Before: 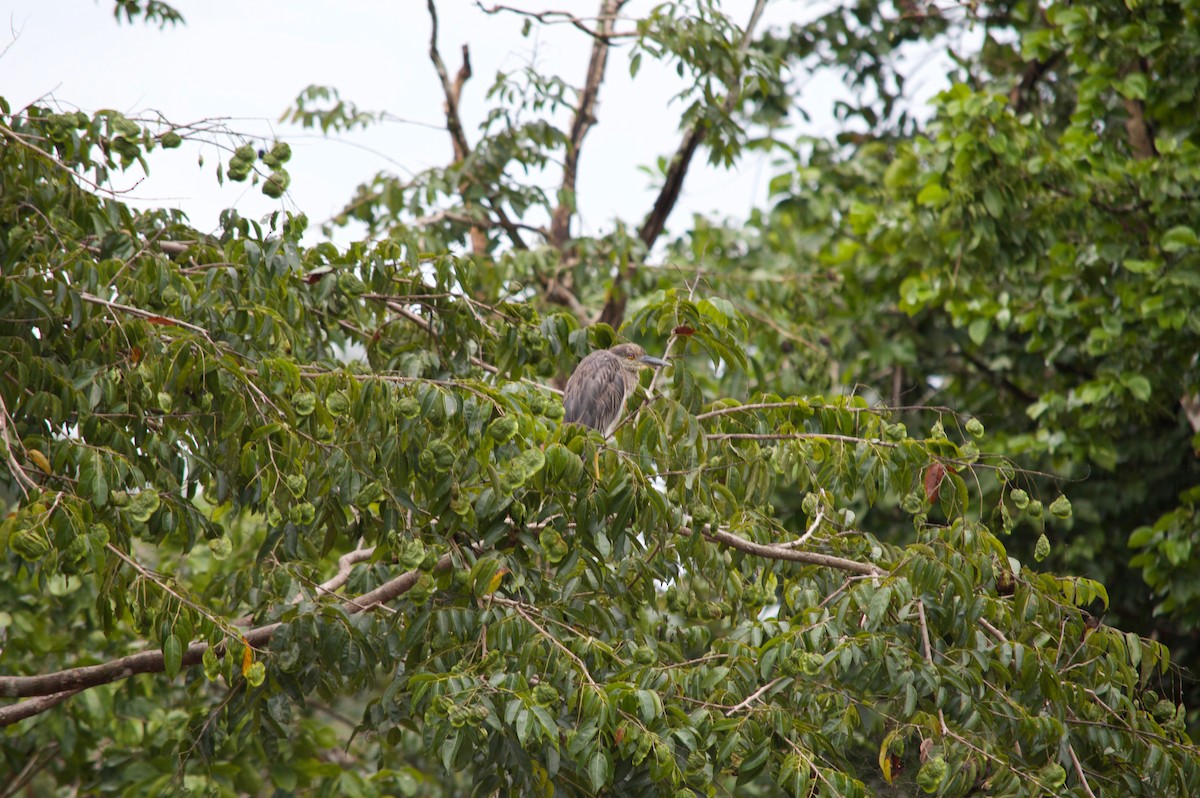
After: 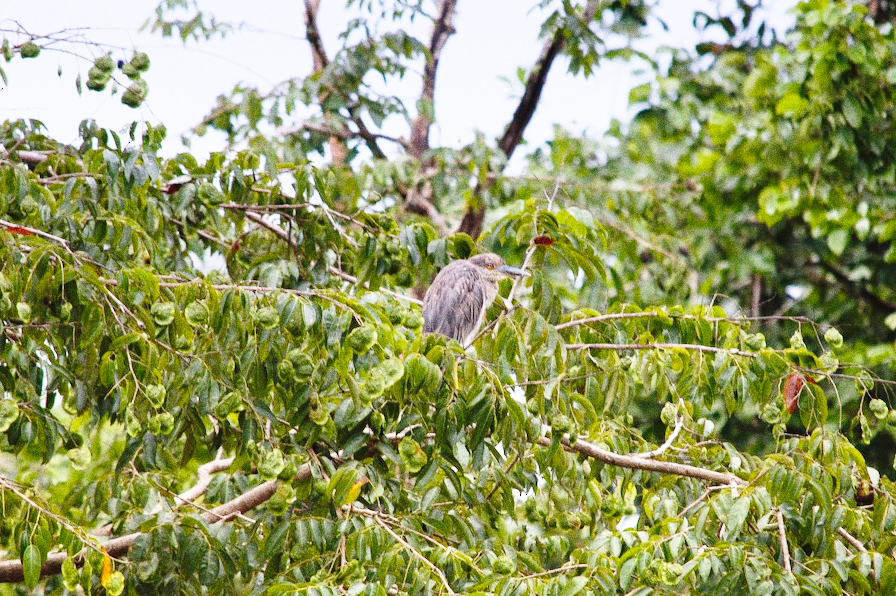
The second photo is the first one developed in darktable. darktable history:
grain: coarseness 0.09 ISO, strength 40%
graduated density: hue 238.83°, saturation 50%
crop and rotate: left 11.831%, top 11.346%, right 13.429%, bottom 13.899%
base curve: curves: ch0 [(0, 0) (0.028, 0.03) (0.105, 0.232) (0.387, 0.748) (0.754, 0.968) (1, 1)], fusion 1, exposure shift 0.576, preserve colors none
